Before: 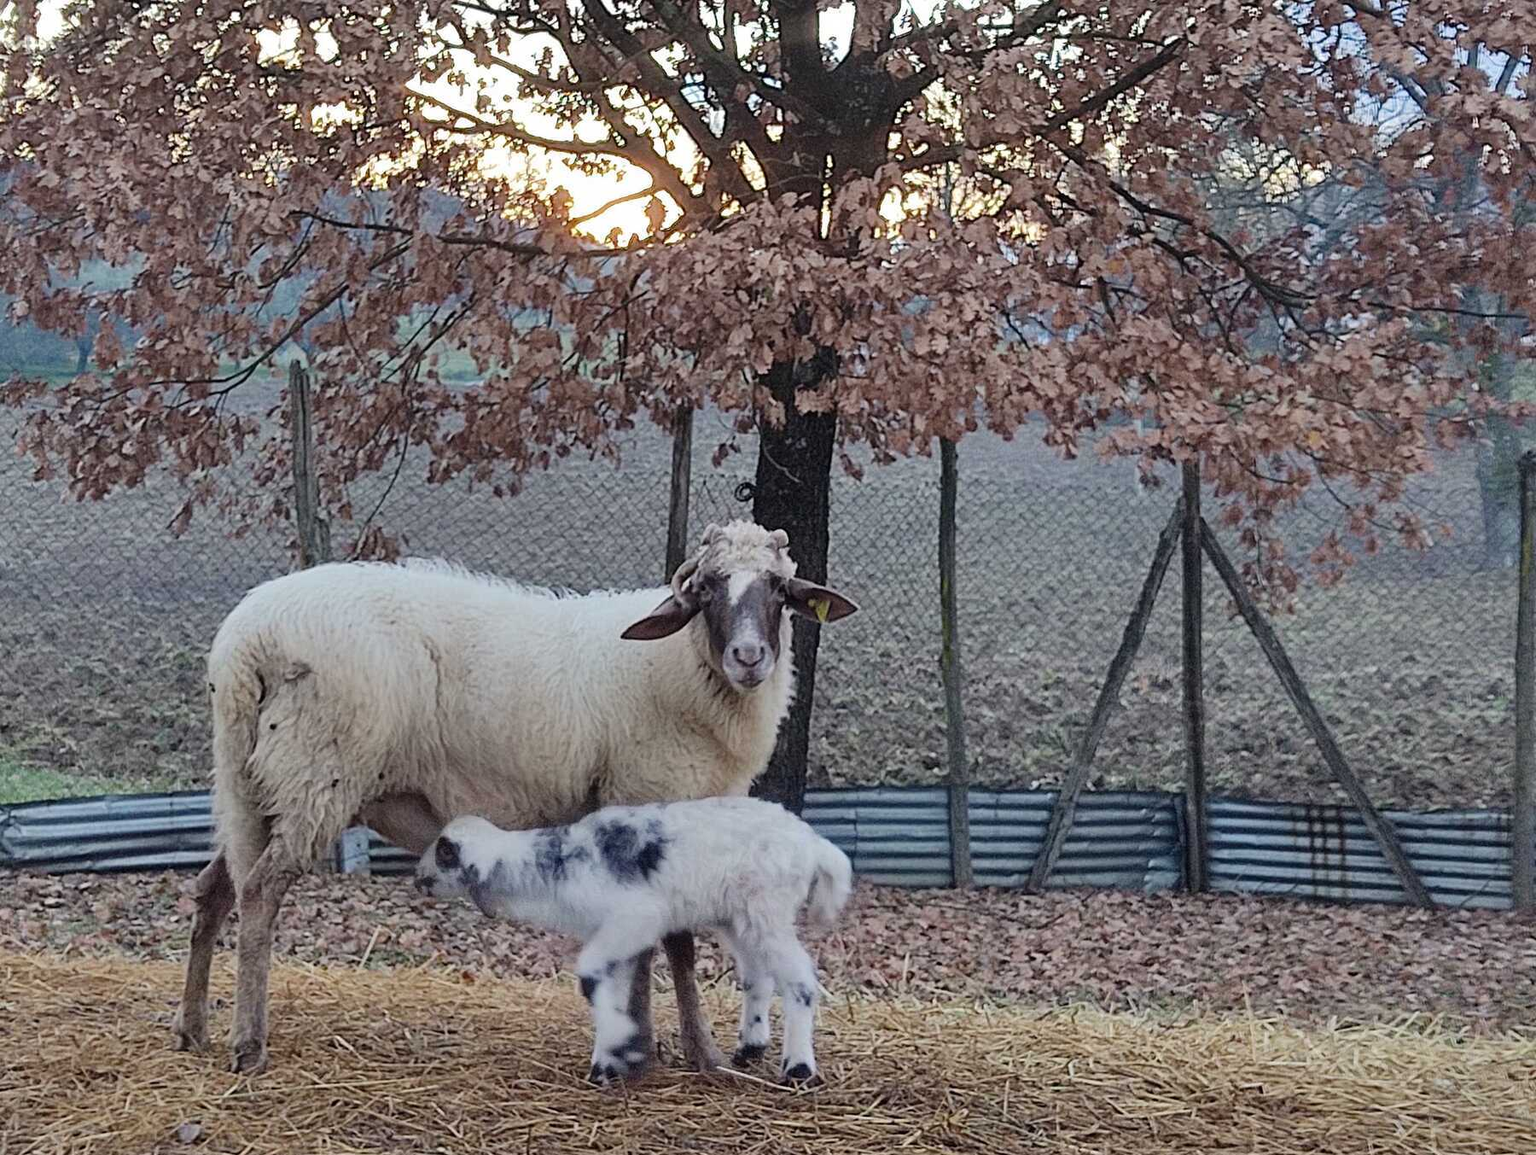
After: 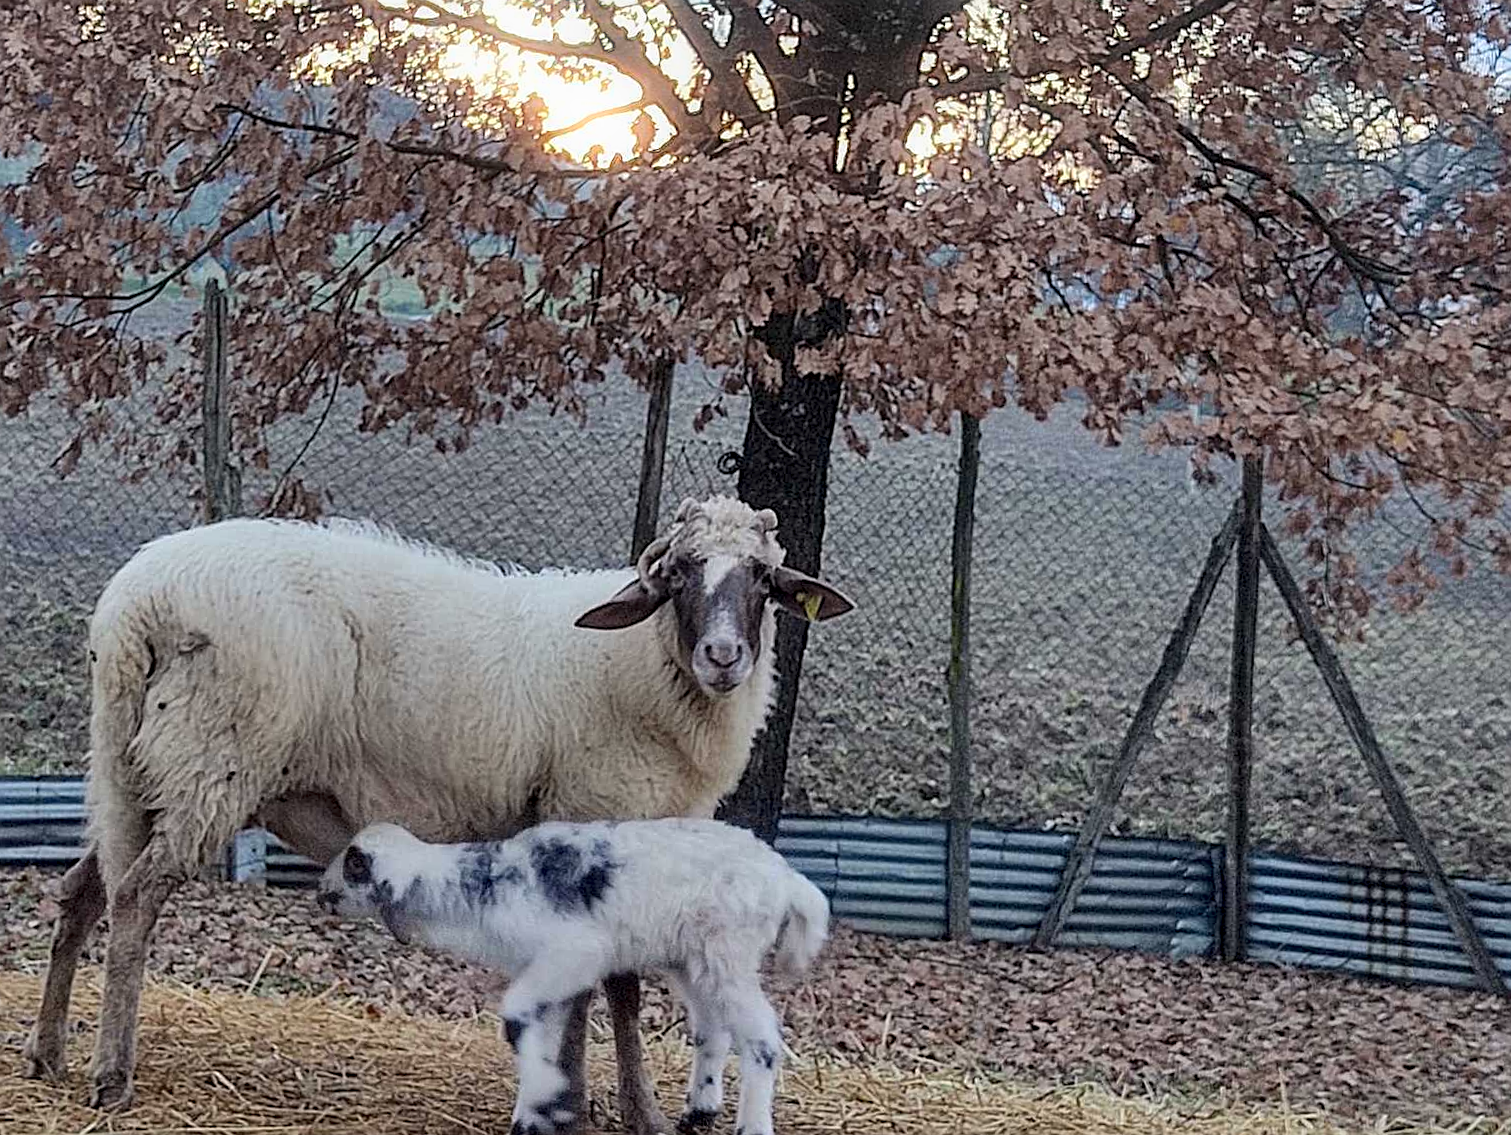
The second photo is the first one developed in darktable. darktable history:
crop and rotate: angle -3.27°, left 5.211%, top 5.211%, right 4.607%, bottom 4.607%
color zones: curves: ch0 [(0.068, 0.464) (0.25, 0.5) (0.48, 0.508) (0.75, 0.536) (0.886, 0.476) (0.967, 0.456)]; ch1 [(0.066, 0.456) (0.25, 0.5) (0.616, 0.508) (0.746, 0.56) (0.934, 0.444)]
shadows and highlights: white point adjustment -3.64, highlights -63.34, highlights color adjustment 42%, soften with gaussian
bloom: size 5%, threshold 95%, strength 15%
local contrast: shadows 94%
sharpen: on, module defaults
